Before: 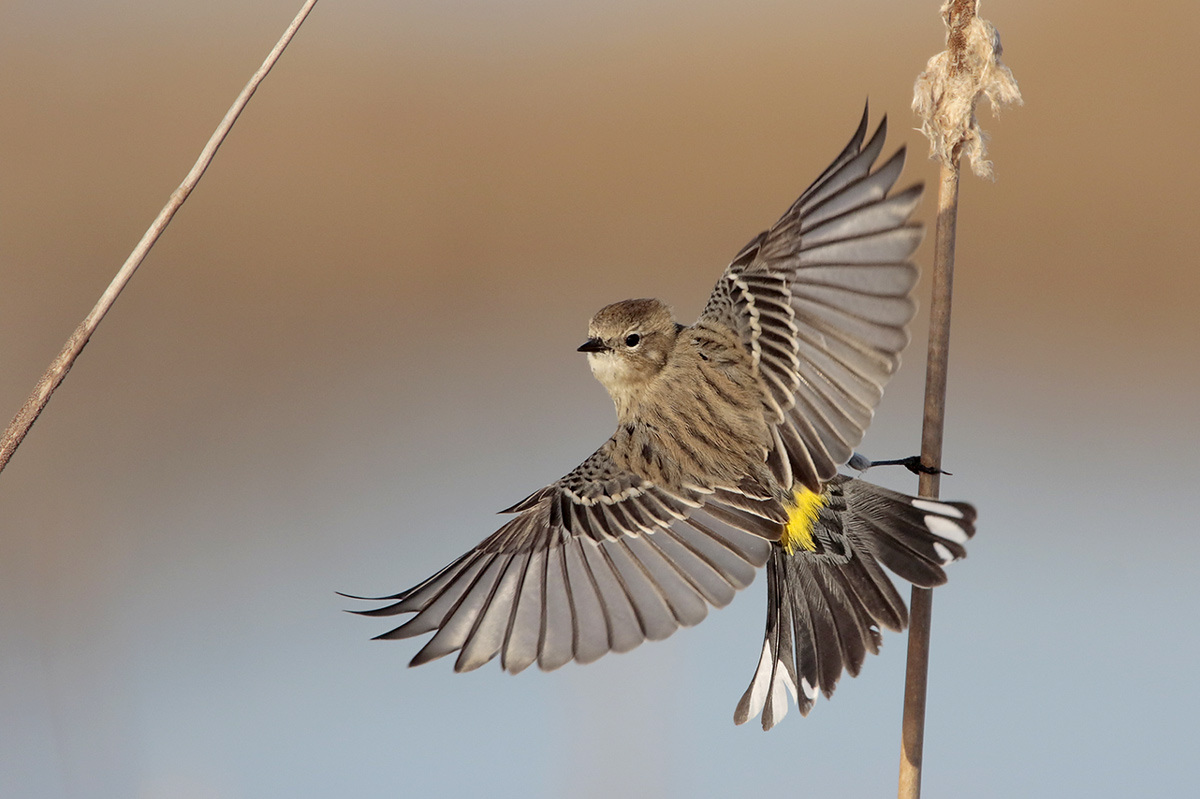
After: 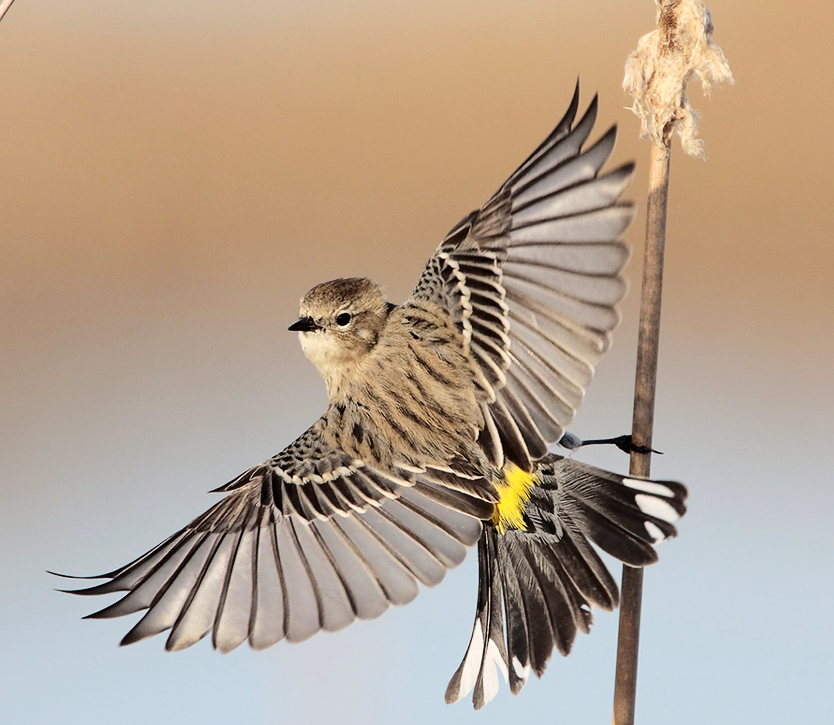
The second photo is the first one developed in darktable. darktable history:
crop and rotate: left 24.087%, top 2.71%, right 6.398%, bottom 6.548%
base curve: curves: ch0 [(0, 0) (0.036, 0.025) (0.121, 0.166) (0.206, 0.329) (0.605, 0.79) (1, 1)]
